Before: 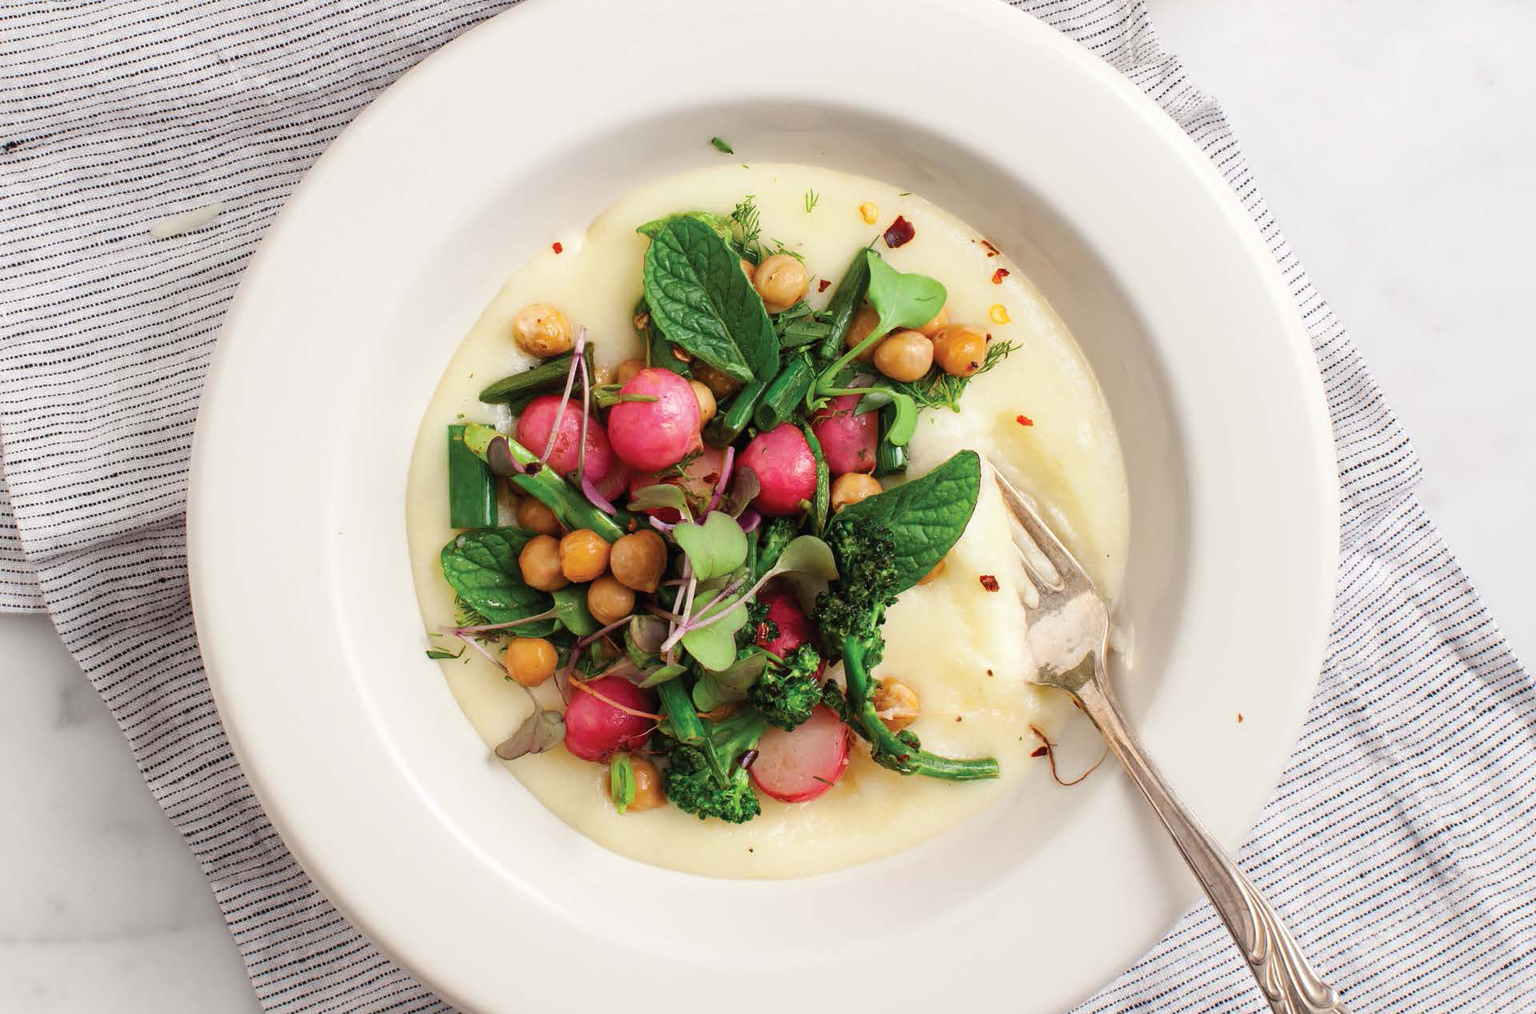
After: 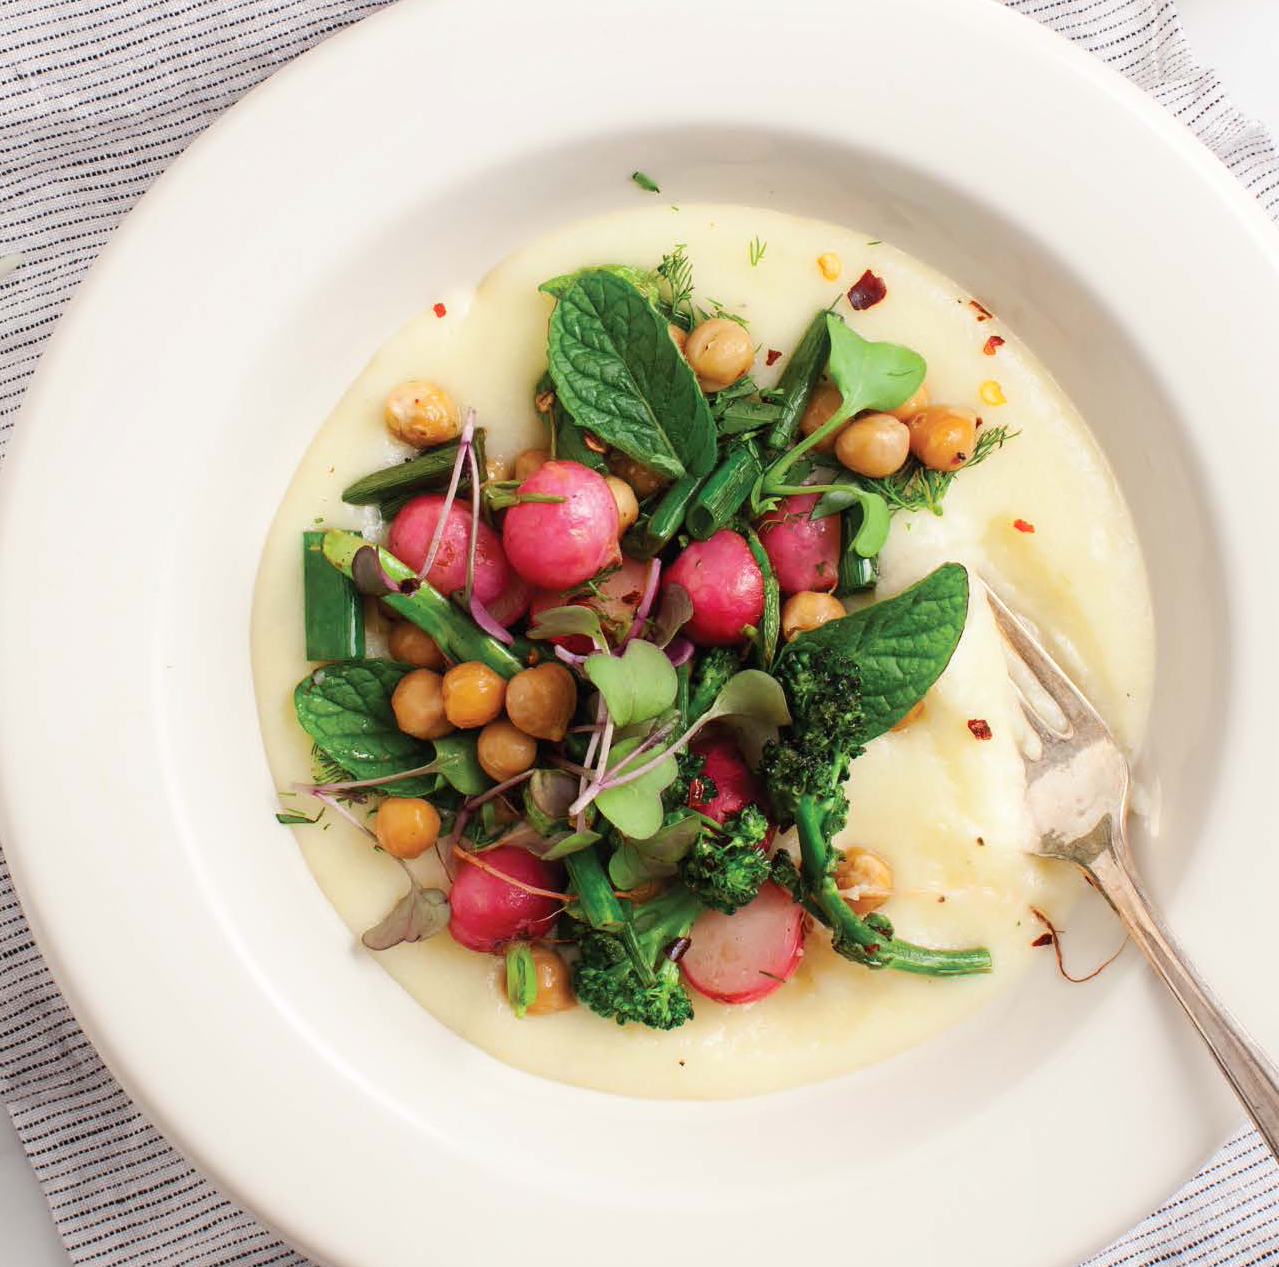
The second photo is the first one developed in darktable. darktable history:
crop and rotate: left 13.409%, right 19.924%
shadows and highlights: shadows -70, highlights 35, soften with gaussian
